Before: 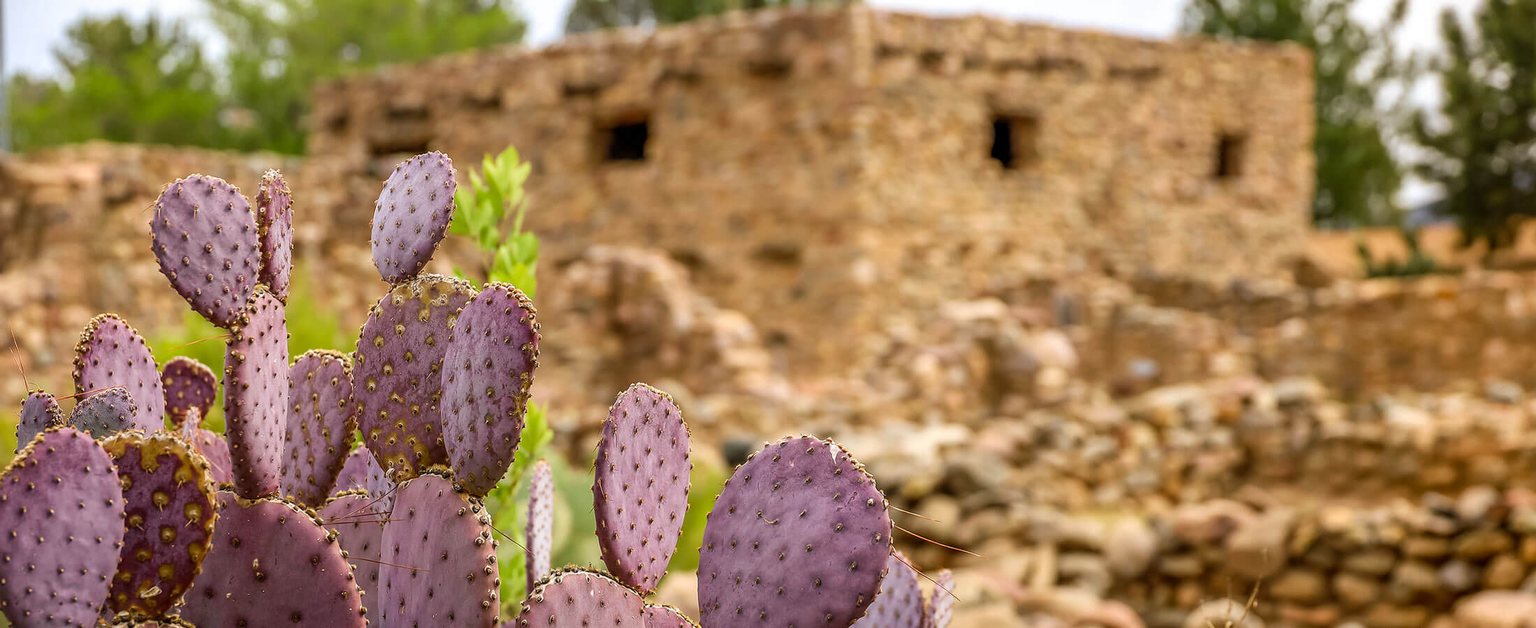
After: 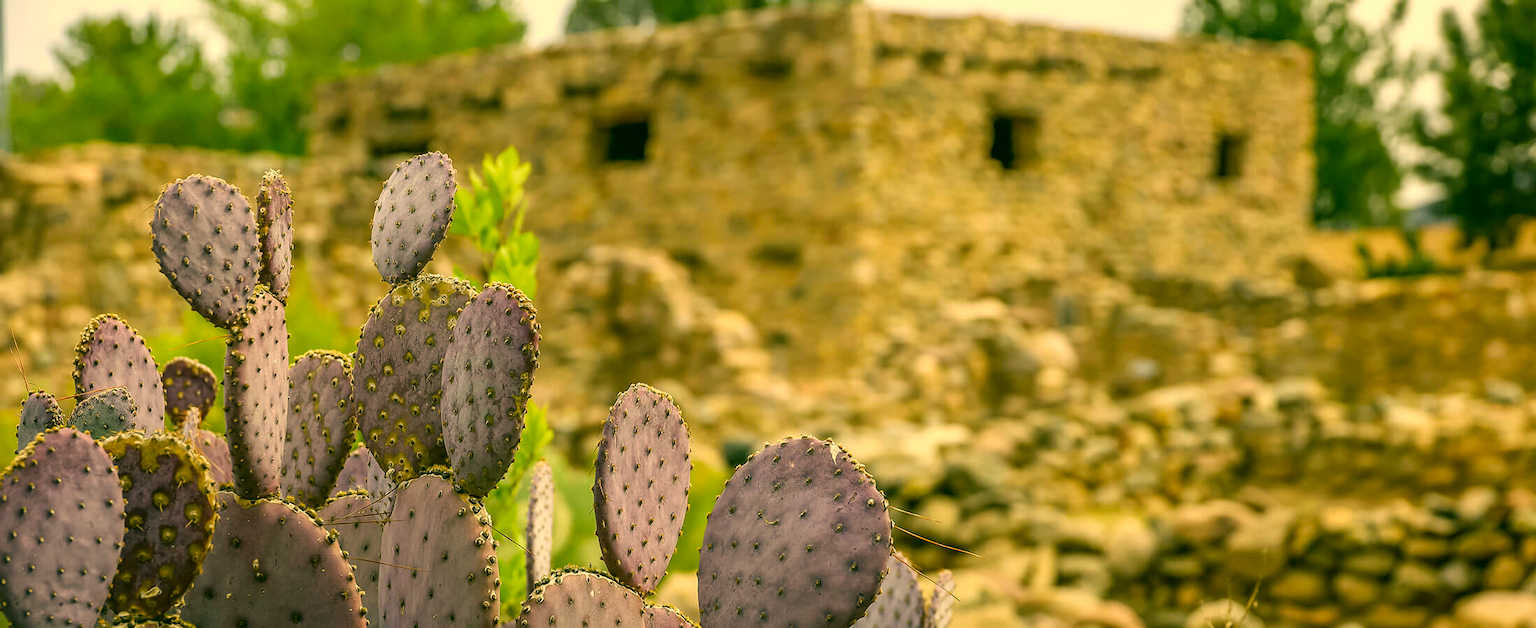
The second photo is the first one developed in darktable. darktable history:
tone equalizer: on, module defaults
color correction: highlights a* 5.62, highlights b* 33.57, shadows a* -25.86, shadows b* 4.02
